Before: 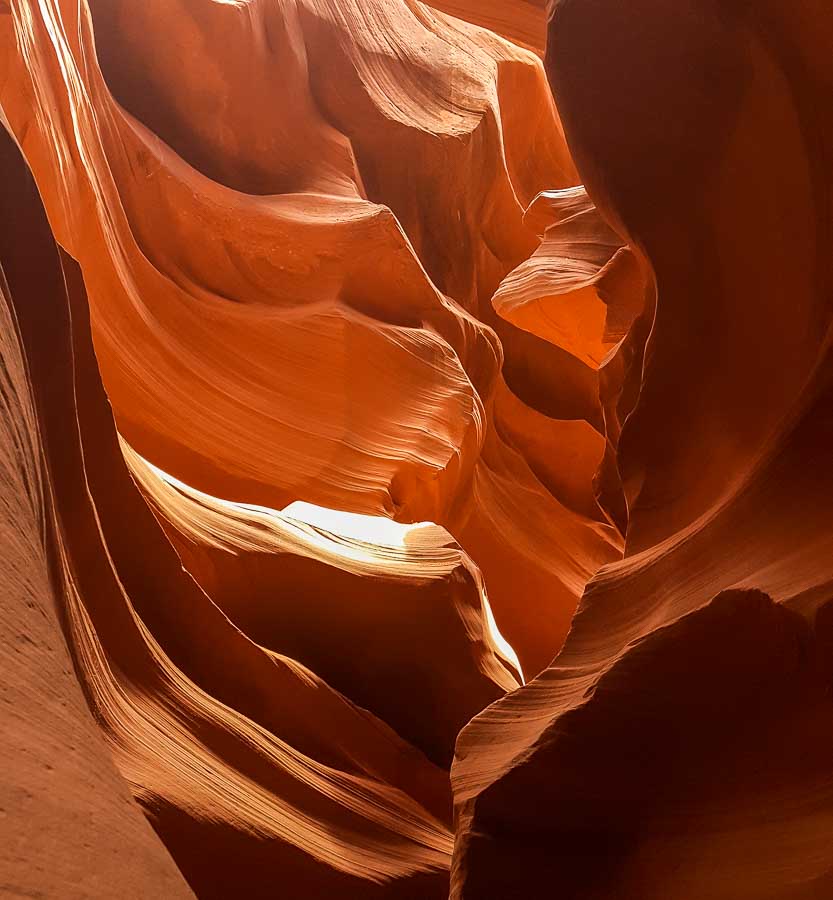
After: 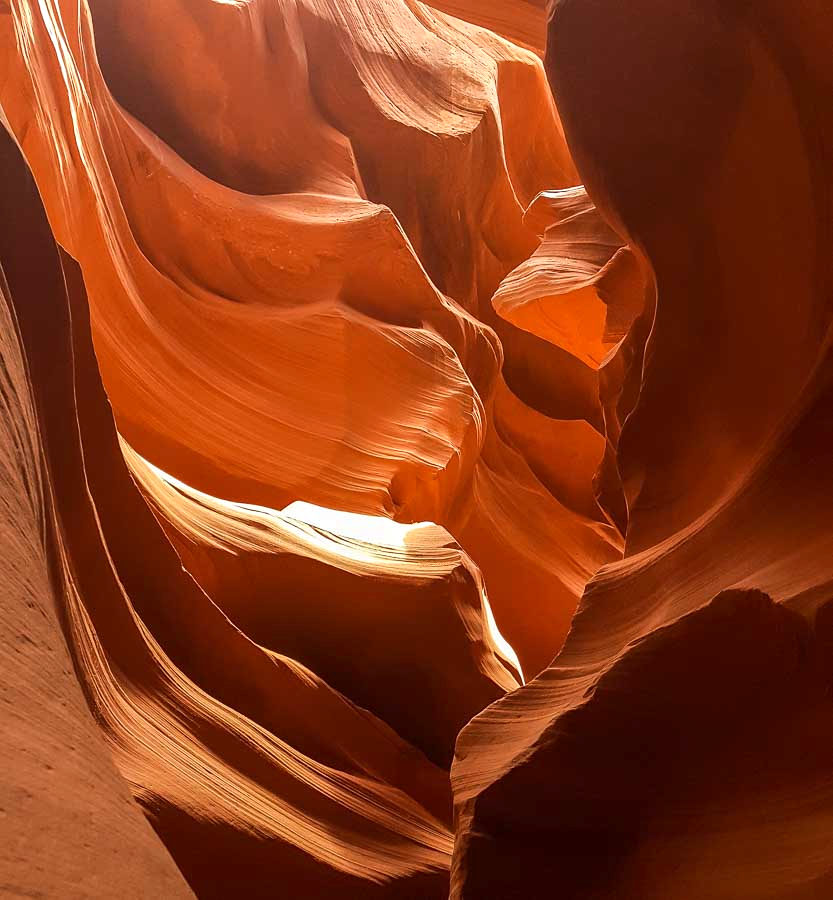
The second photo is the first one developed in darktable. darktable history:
exposure: exposure 0.194 EV, compensate highlight preservation false
